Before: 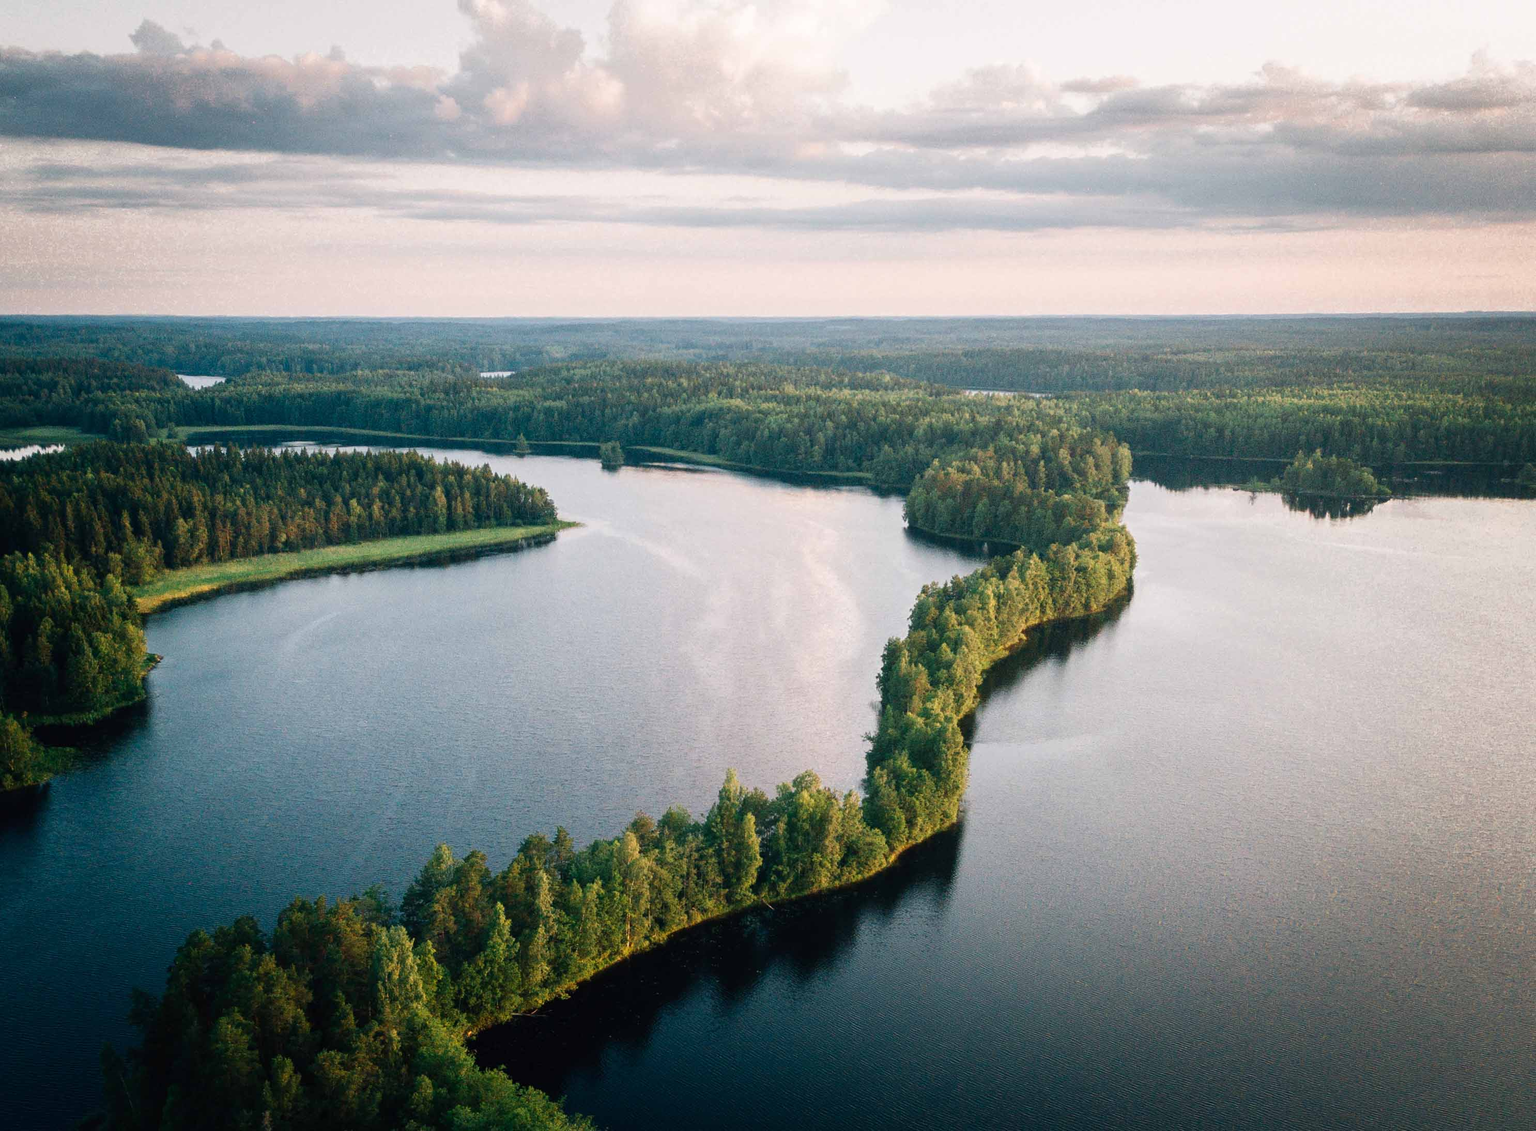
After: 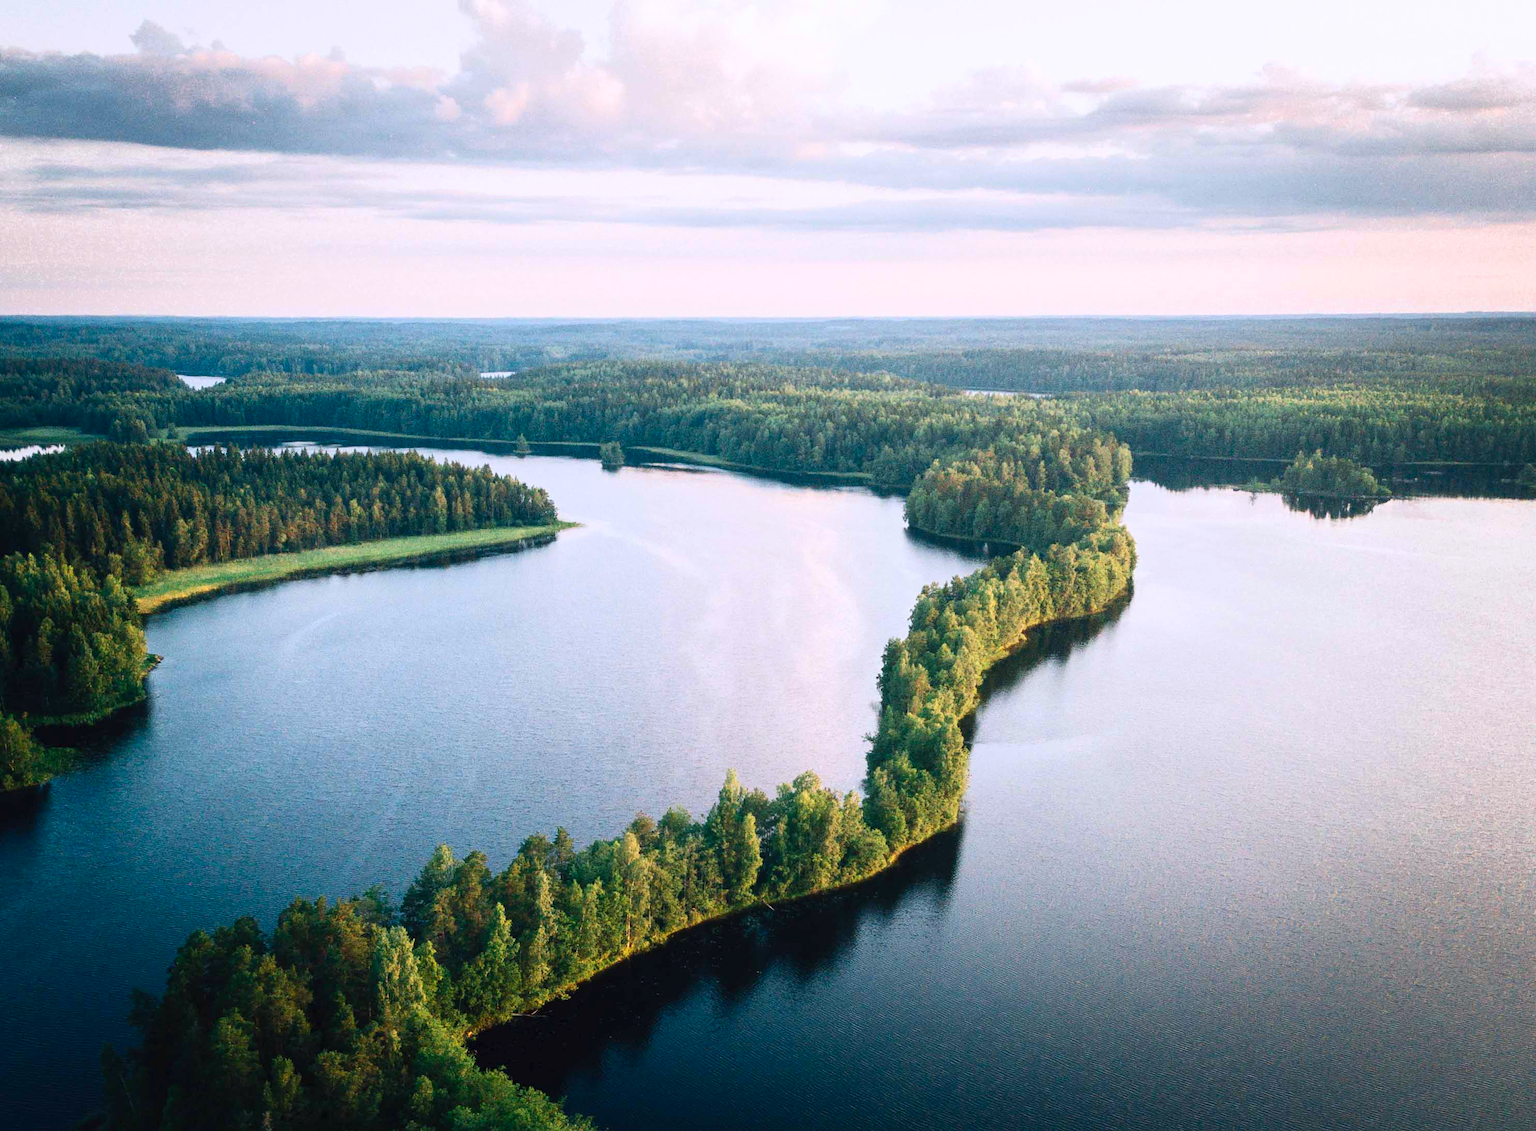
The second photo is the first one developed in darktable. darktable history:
color calibration: illuminant as shot in camera, x 0.358, y 0.373, temperature 4628.91 K
contrast brightness saturation: contrast 0.2, brightness 0.16, saturation 0.22
tone equalizer: on, module defaults
